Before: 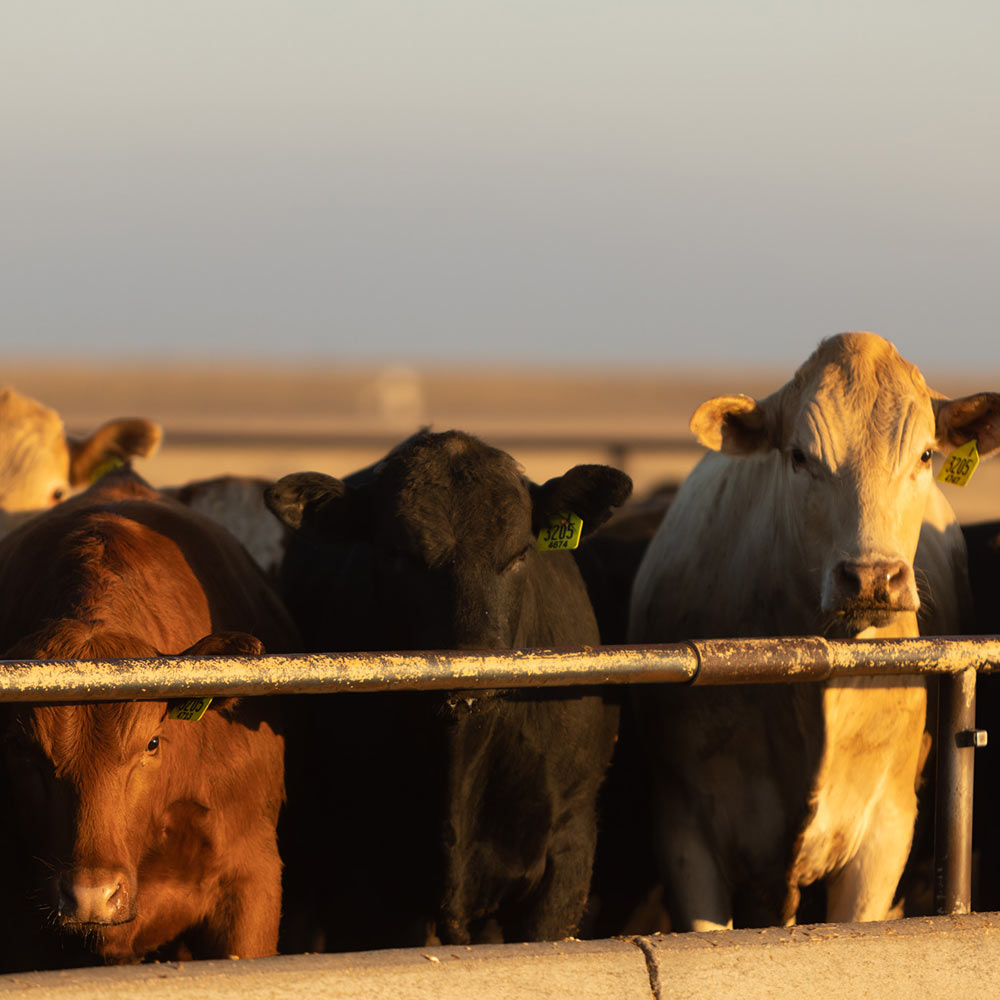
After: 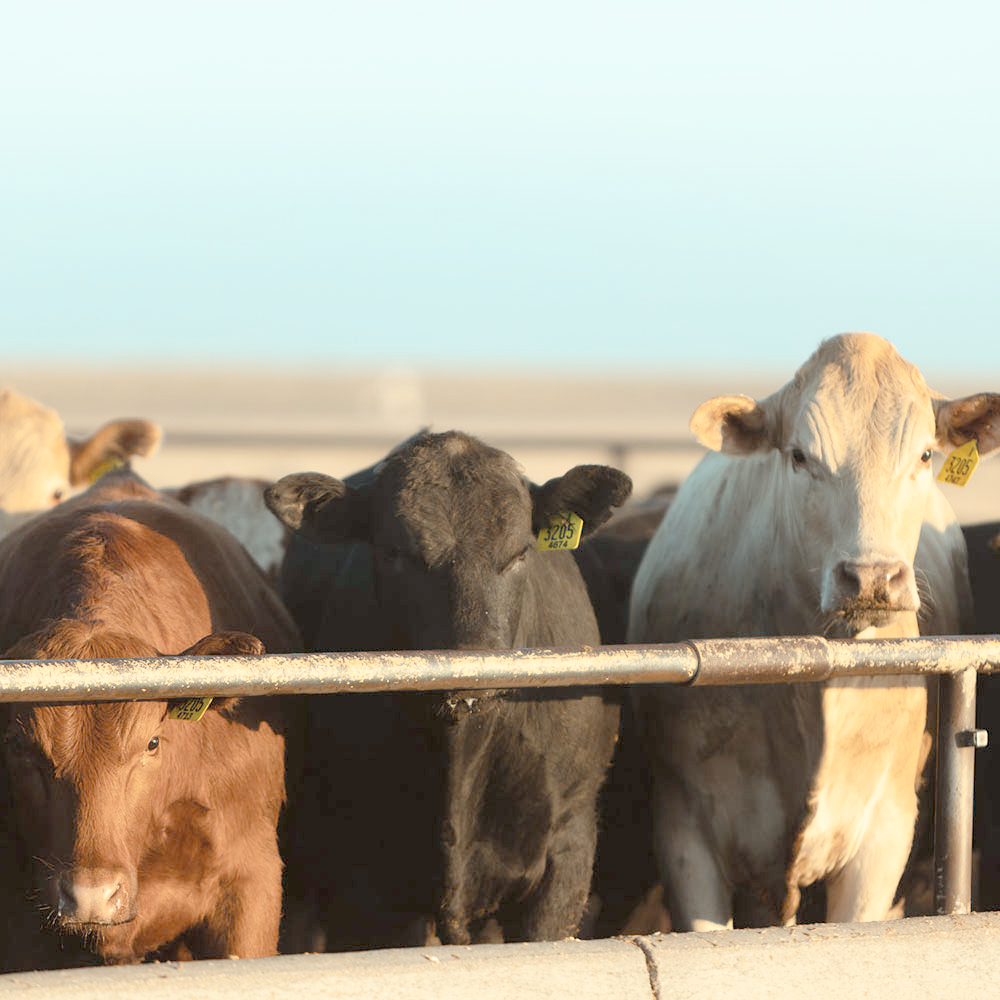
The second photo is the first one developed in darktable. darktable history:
tone curve: curves: ch0 [(0, 0) (0.003, 0.001) (0.011, 0.005) (0.025, 0.01) (0.044, 0.019) (0.069, 0.029) (0.1, 0.042) (0.136, 0.078) (0.177, 0.129) (0.224, 0.182) (0.277, 0.246) (0.335, 0.318) (0.399, 0.396) (0.468, 0.481) (0.543, 0.573) (0.623, 0.672) (0.709, 0.777) (0.801, 0.881) (0.898, 0.975) (1, 1)], preserve colors none
color look up table: target L [88.69, 79.39, 66.76, 62.42, 50.45, 35.56, 198.1, 92.62, 90.27, 76.03, 80.16, 66.07, 65.24, 65.57, 56.83, 50.43, 53.7, 49.65, 39.28, 31.34, 85.84, 80.79, 80.67, 80.48, 74.81, 67.19, 56.44, 53.12, 53.69, 54.65, 46.99, 37.24, 27.97, 24.79, 25.7, 20.82, 17.67, 13.77, 11.01, 81.56, 81.89, 81.32, 81.37, 81.36, 81.56, 71.59, 65.69, 53.81, 47.99], target a [-9.129, -8.182, -17.41, -44.88, -37.94, -11.24, 0, -0.001, -9.883, 10.14, -3.361, 31.58, 22.27, 11.45, 33.25, 41.97, 36.78, 37.92, 36.69, 11.36, -9.672, -4.395, -8.739, -7.617, -7.224, -6.227, -1.223, 32.74, 16.86, -13.29, -2.887, 3.855, -2.1, 11.46, 8.602, -1.448, -1.221, -1.167, -3.339, -10.07, -15.27, -11.81, -10.16, -13.11, -11.98, -35.82, -28.29, -20.87, -12.27], target b [-3.71, -3.45, 38.23, 13.4, 17.92, 13.83, 0.001, 0.005, -3.685, 55.99, -2.417, 49.2, 51.03, 10.19, 45.91, 28.07, 4.448, 19.93, 25.85, 11.77, -3.879, -2.964, -2.543, -3.851, -3.418, -2.386, -20.2, -4.265, -20.23, -40.25, -1.669, -37.56, -2.102, -9.792, -35.79, -0.857, -2.075, -2.236, -1.078, -4.649, -8.084, -5.924, -6.299, -6.358, -8.609, -9.68, -27.5, -27.21, -21.57], num patches 49
